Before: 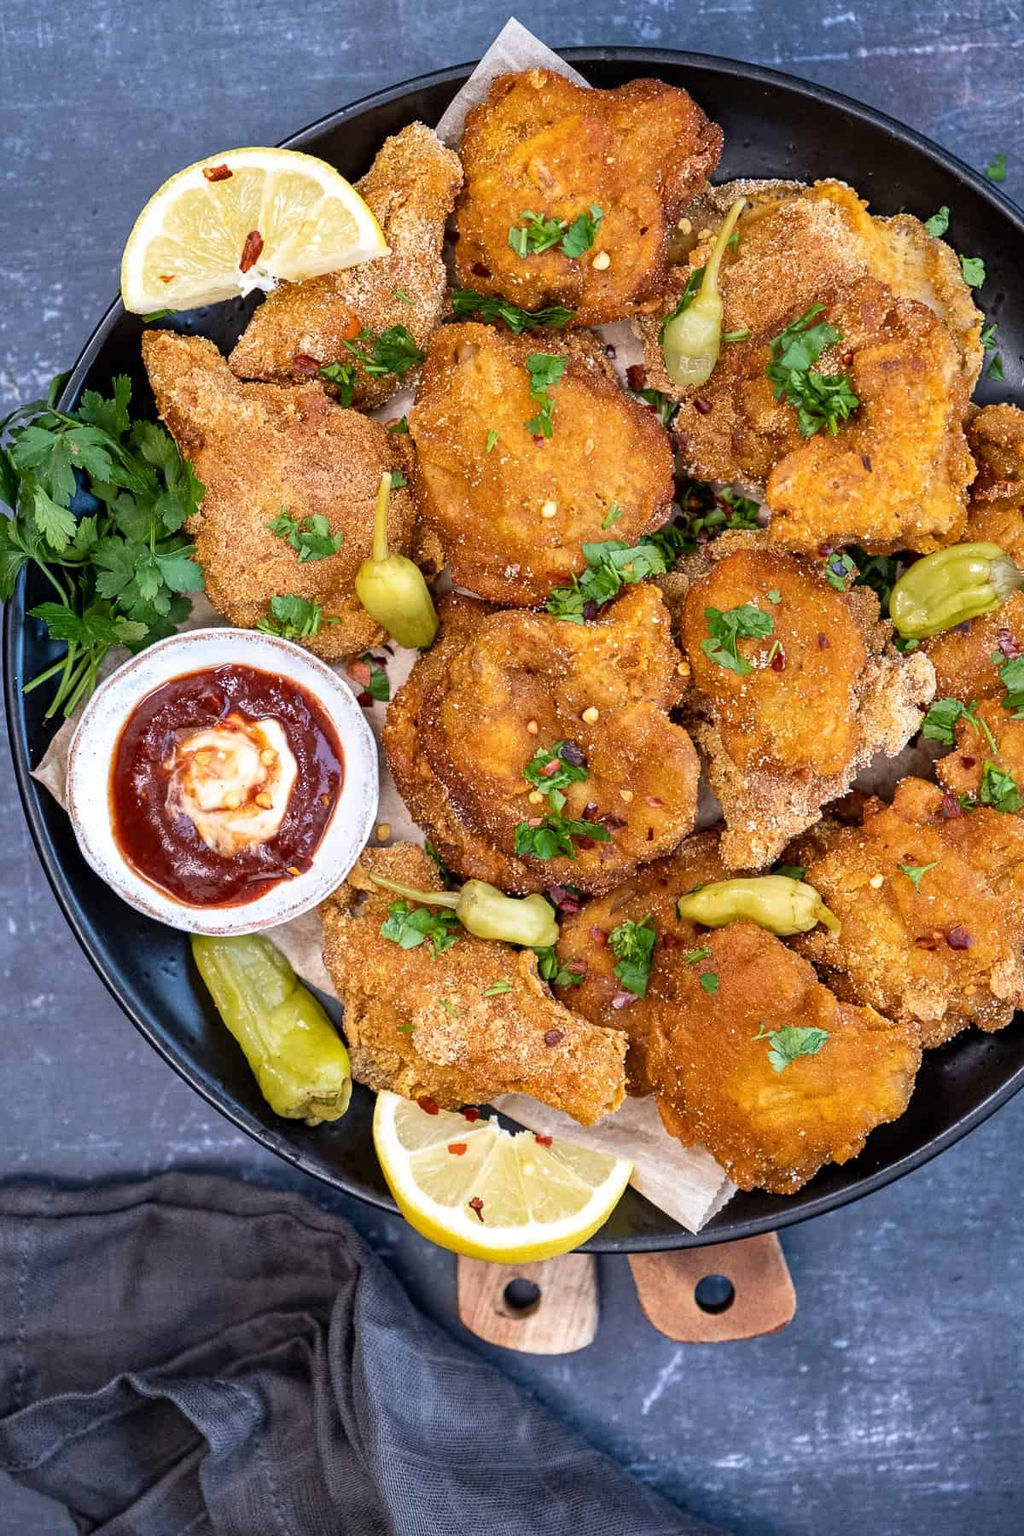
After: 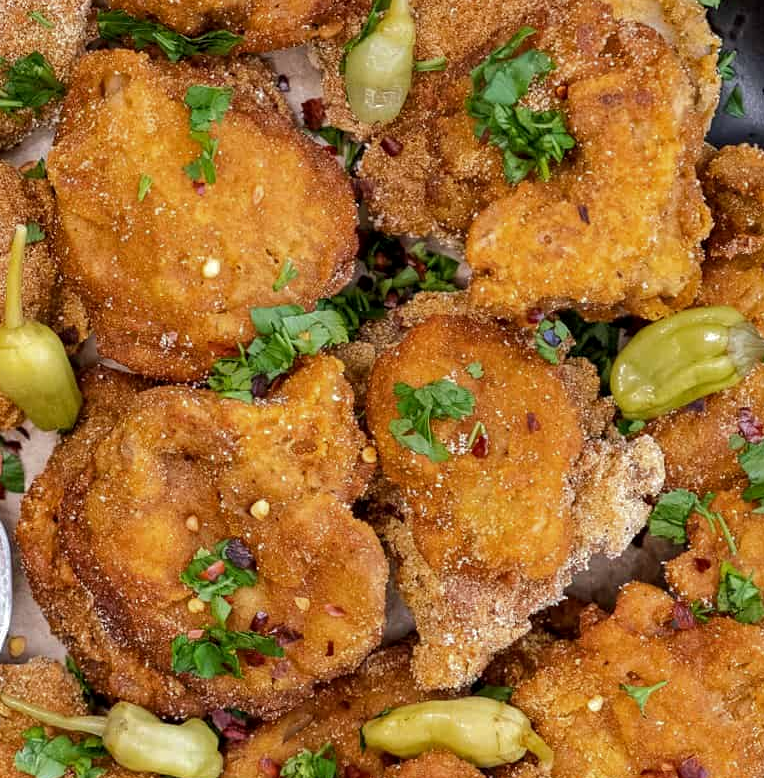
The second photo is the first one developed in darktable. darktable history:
rgb curve: curves: ch0 [(0, 0) (0.175, 0.154) (0.785, 0.663) (1, 1)]
crop: left 36.005%, top 18.293%, right 0.31%, bottom 38.444%
local contrast: highlights 100%, shadows 100%, detail 120%, midtone range 0.2
